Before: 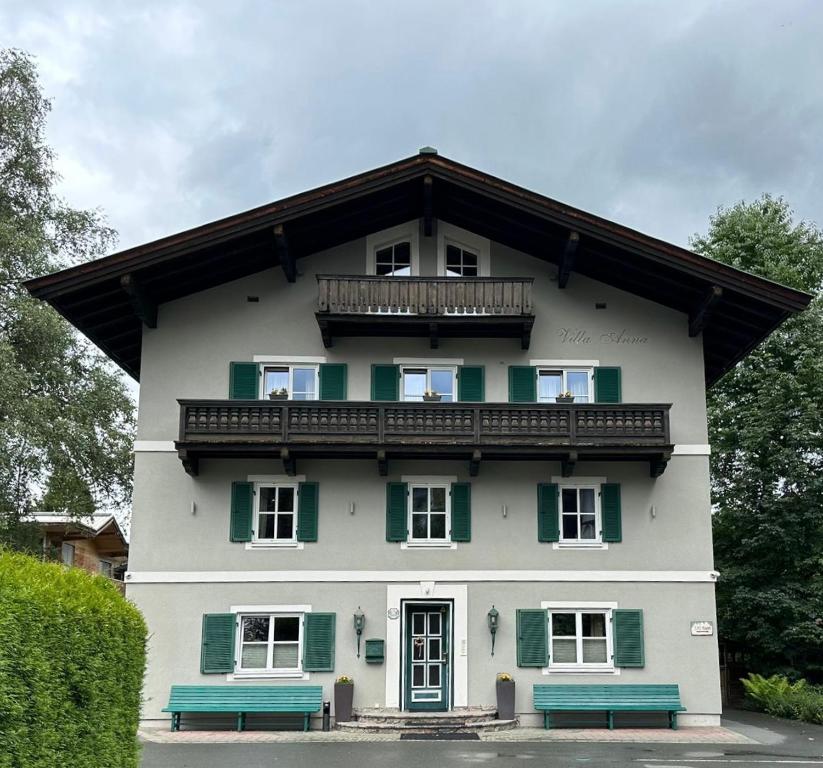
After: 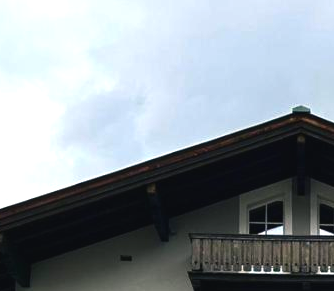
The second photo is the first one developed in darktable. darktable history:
crop: left 15.452%, top 5.459%, right 43.956%, bottom 56.62%
color balance rgb: shadows lift › chroma 1%, shadows lift › hue 217.2°, power › hue 310.8°, highlights gain › chroma 1%, highlights gain › hue 54°, global offset › luminance 0.5%, global offset › hue 171.6°, perceptual saturation grading › global saturation 14.09%, perceptual saturation grading › highlights -25%, perceptual saturation grading › shadows 30%, perceptual brilliance grading › highlights 13.42%, perceptual brilliance grading › mid-tones 8.05%, perceptual brilliance grading › shadows -17.45%, global vibrance 25%
